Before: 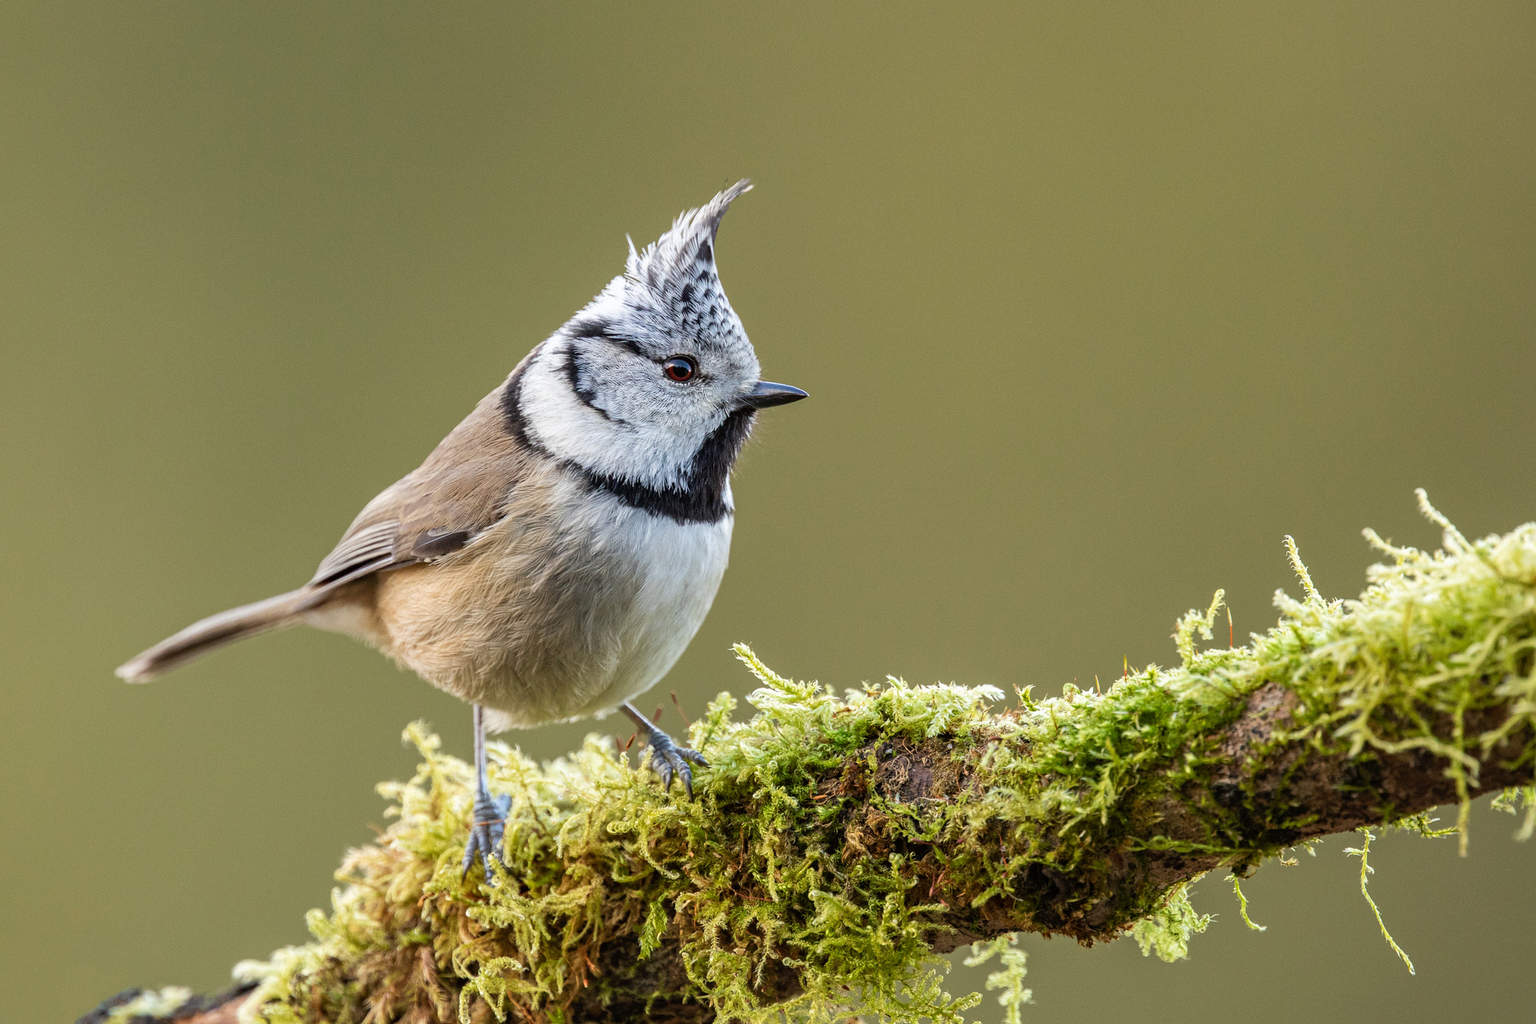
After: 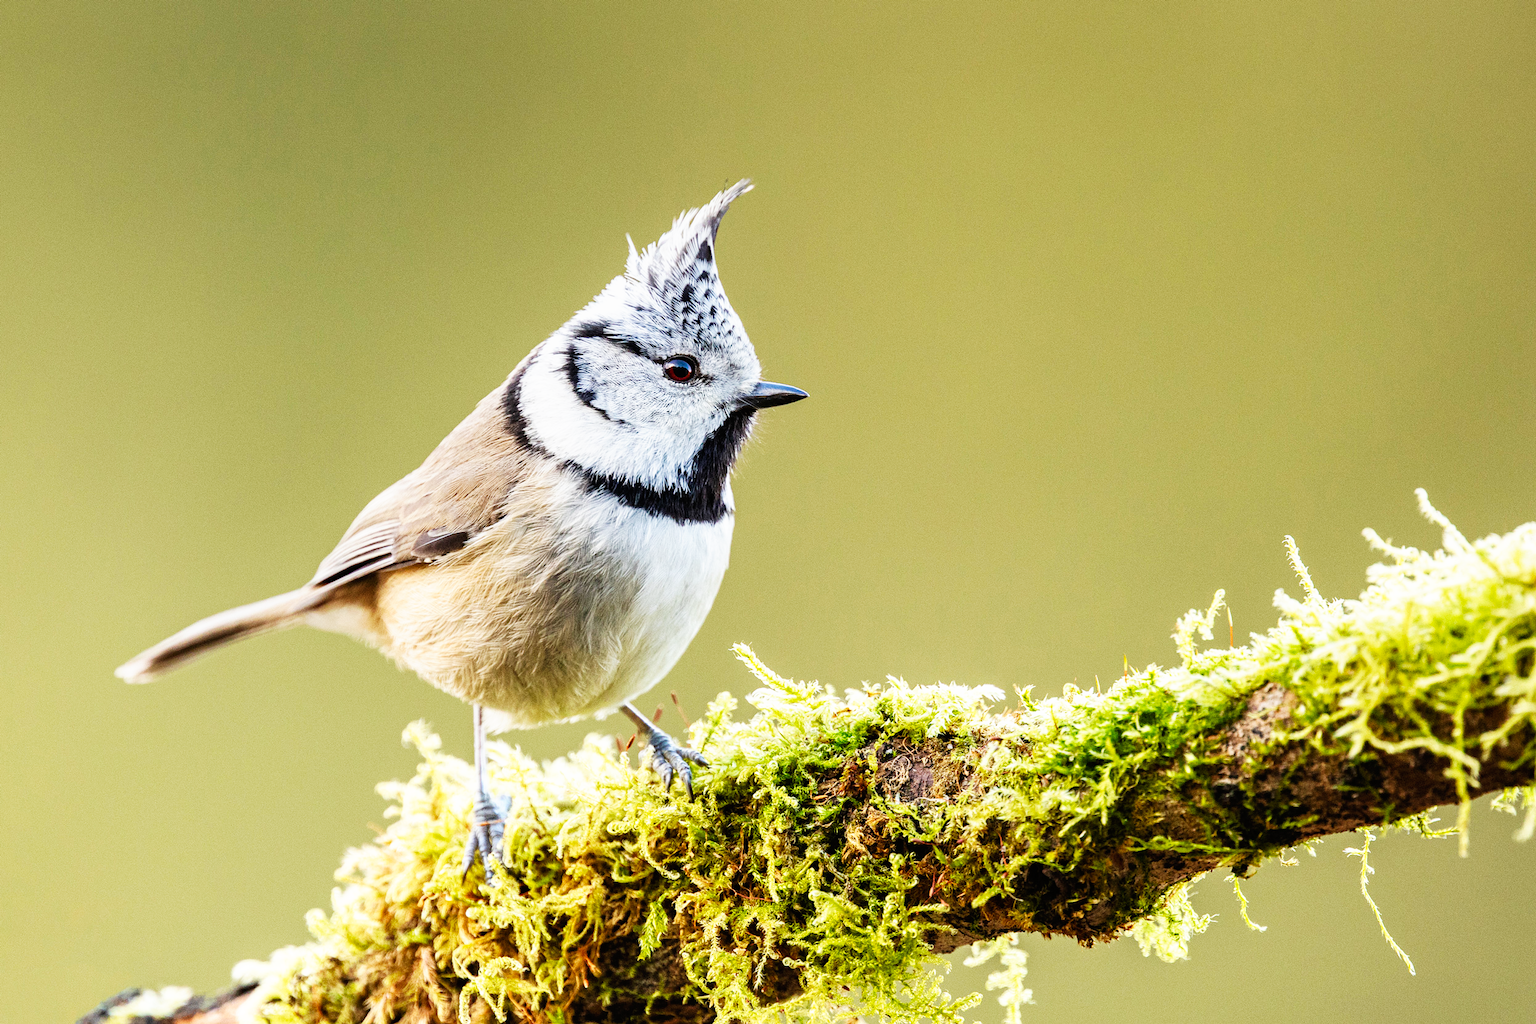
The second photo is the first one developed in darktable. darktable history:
base curve: curves: ch0 [(0, 0) (0.007, 0.004) (0.027, 0.03) (0.046, 0.07) (0.207, 0.54) (0.442, 0.872) (0.673, 0.972) (1, 1)], preserve colors none
graduated density: on, module defaults
